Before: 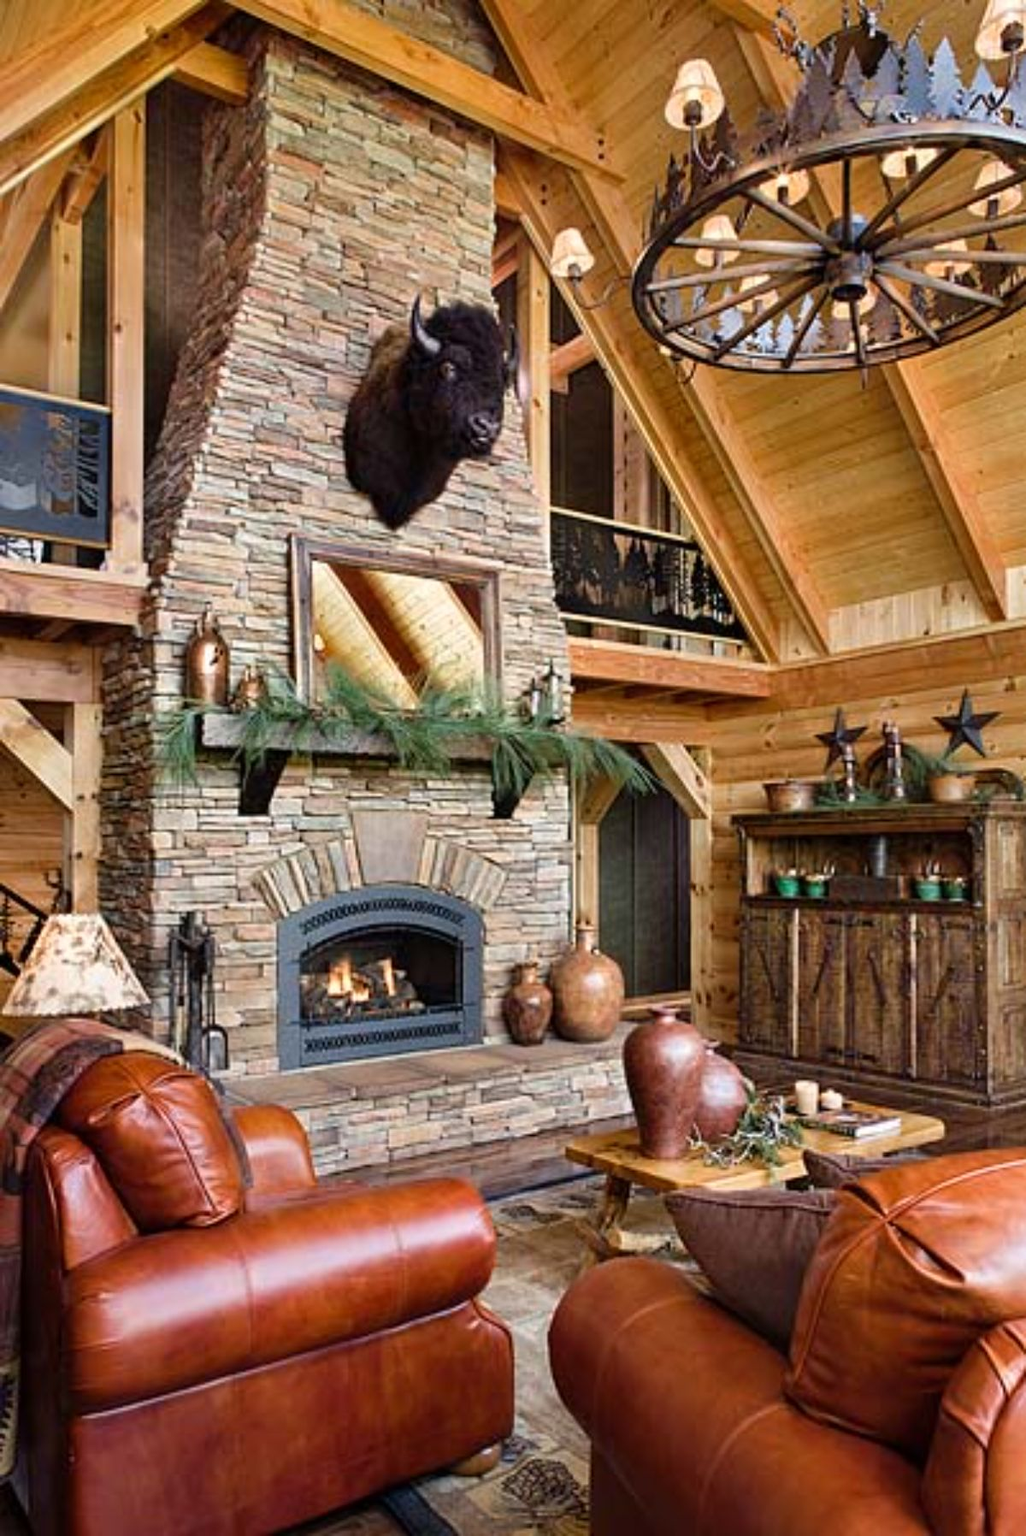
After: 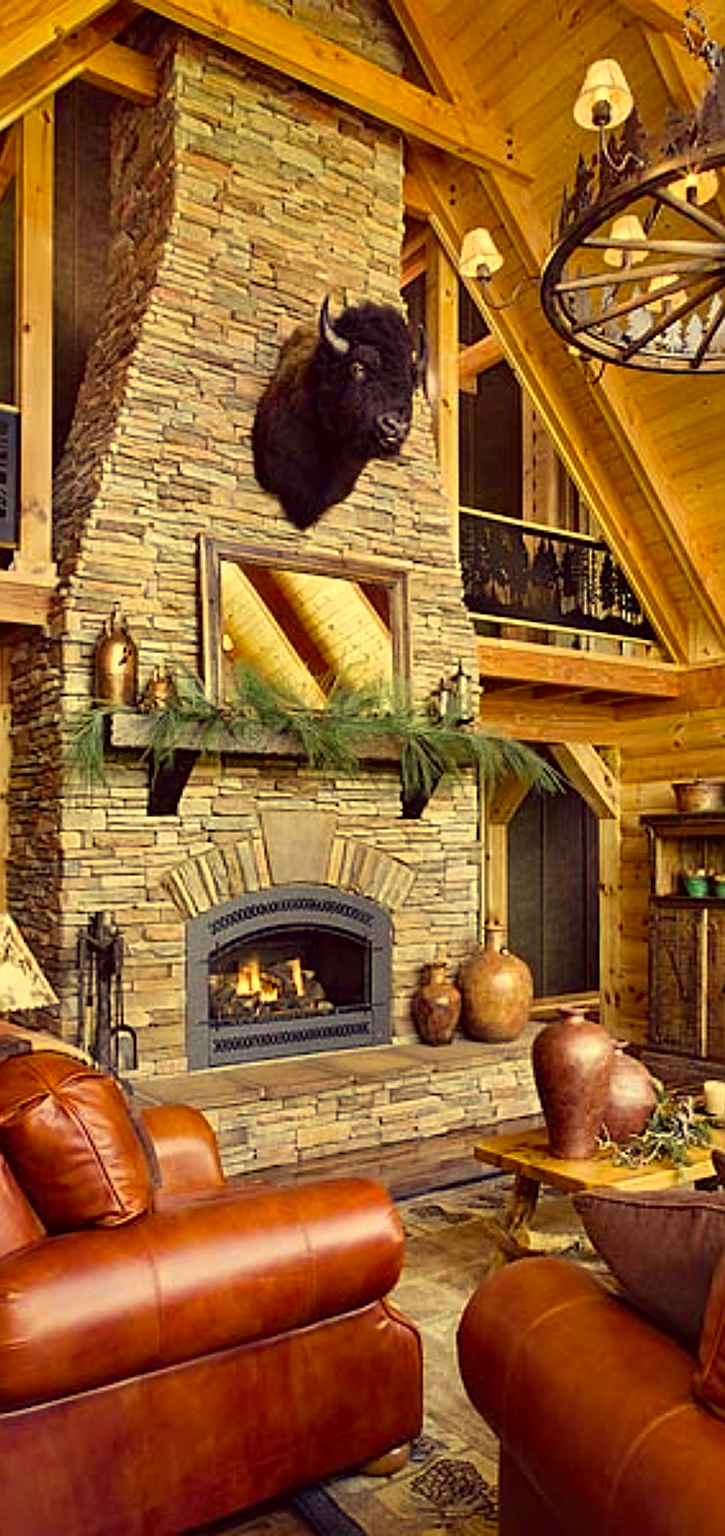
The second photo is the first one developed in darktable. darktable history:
crop and rotate: left 8.934%, right 20.374%
sharpen: on, module defaults
color correction: highlights a* -0.491, highlights b* 39.8, shadows a* 9.66, shadows b* -0.873
